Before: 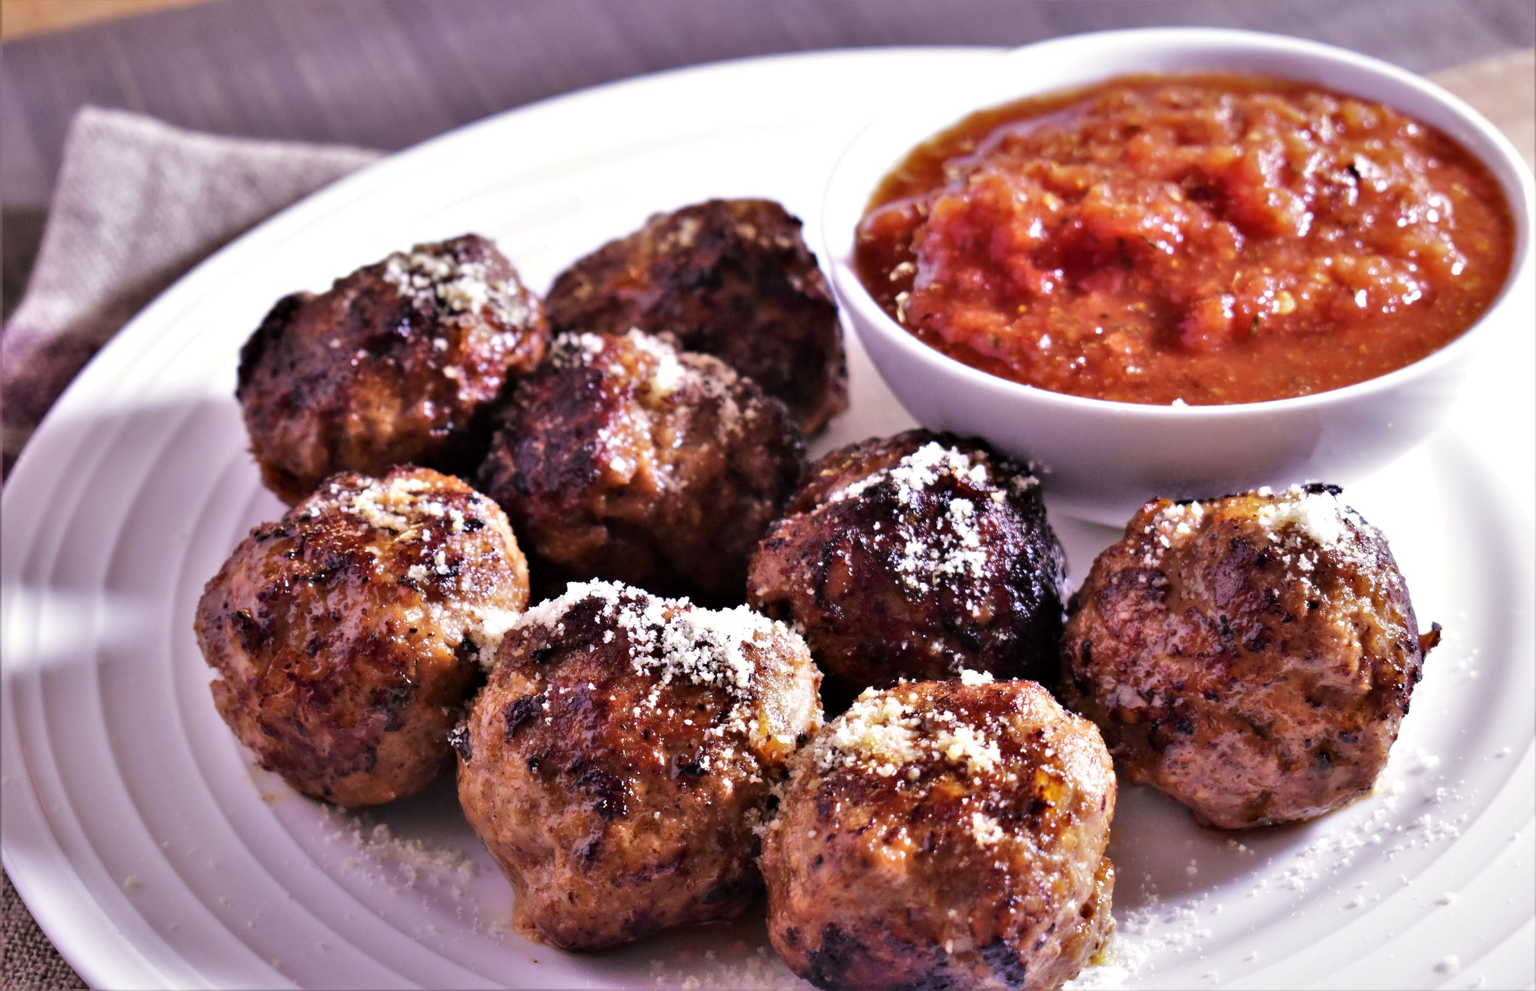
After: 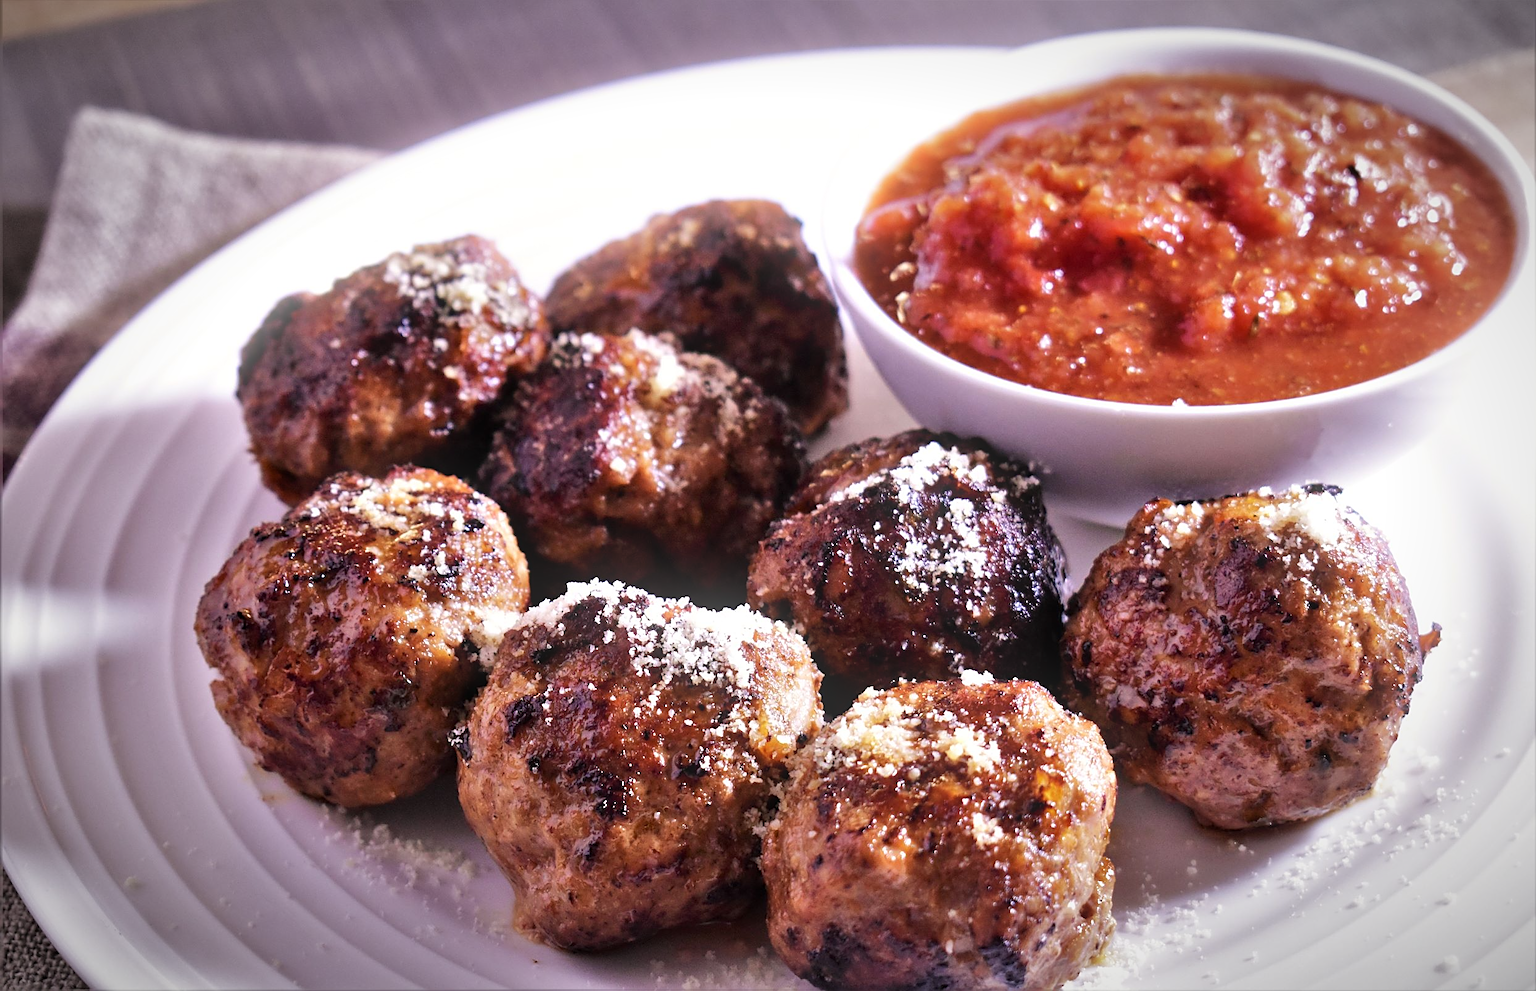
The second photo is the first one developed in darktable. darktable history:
sharpen: on, module defaults
vignetting: fall-off radius 60%, automatic ratio true
bloom: size 13.65%, threshold 98.39%, strength 4.82%
